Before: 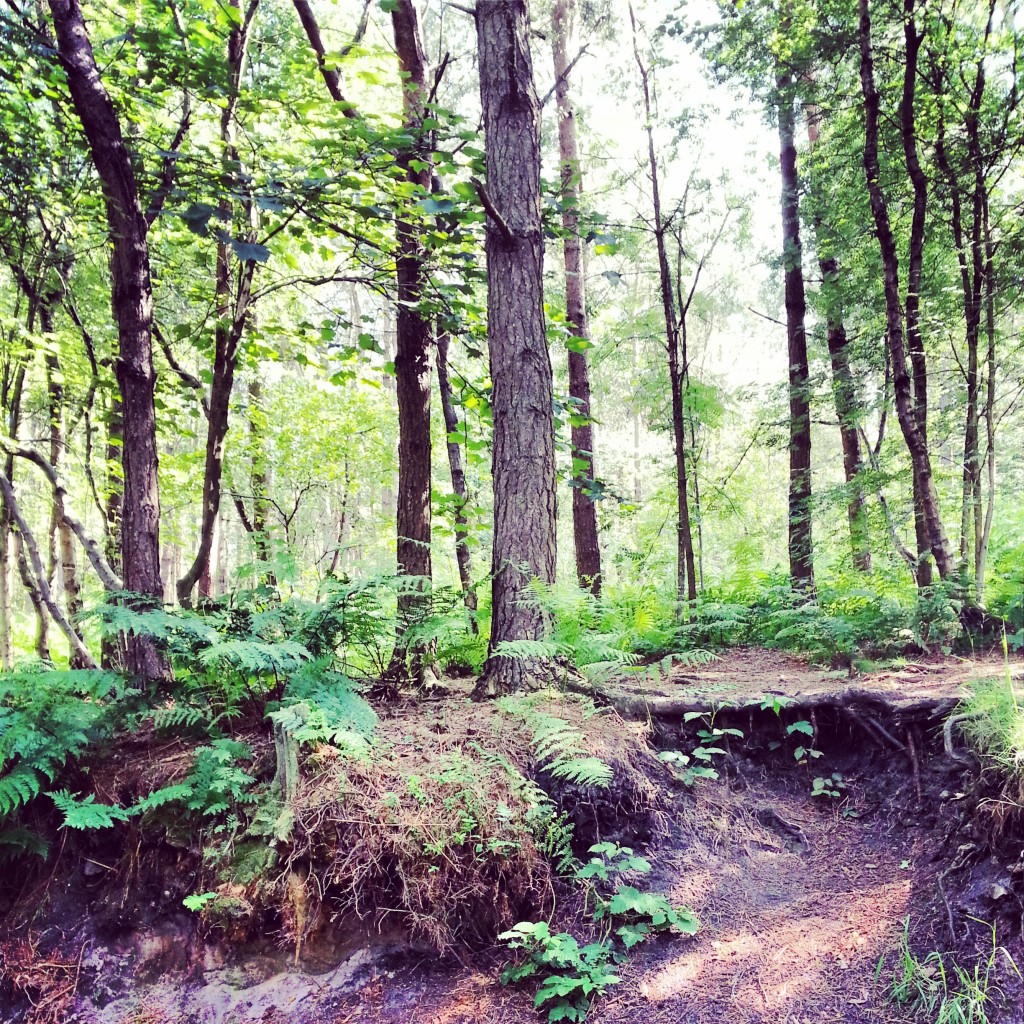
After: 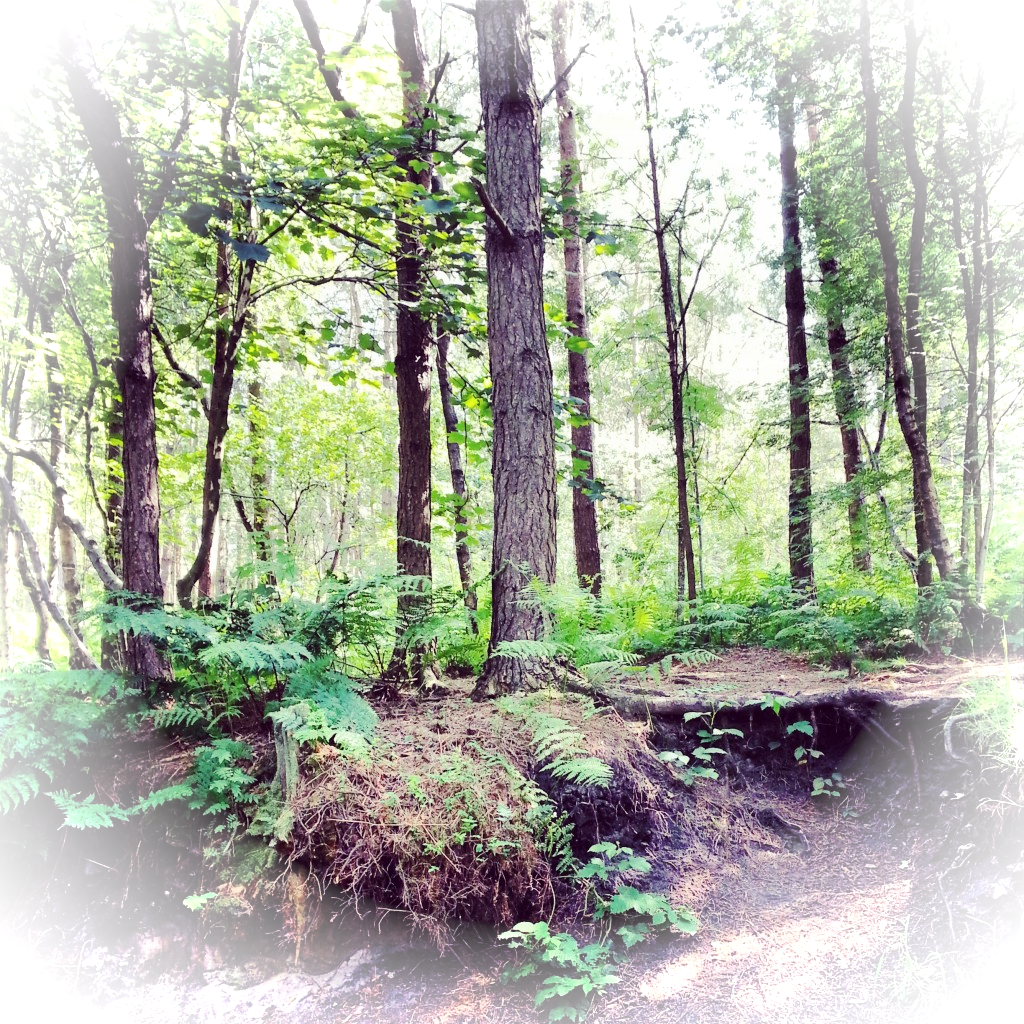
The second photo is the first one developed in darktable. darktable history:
vignetting: brightness 0.998, saturation -0.495
color zones: curves: ch0 [(0, 0.5) (0.143, 0.5) (0.286, 0.5) (0.429, 0.495) (0.571, 0.437) (0.714, 0.44) (0.857, 0.496) (1, 0.5)]
